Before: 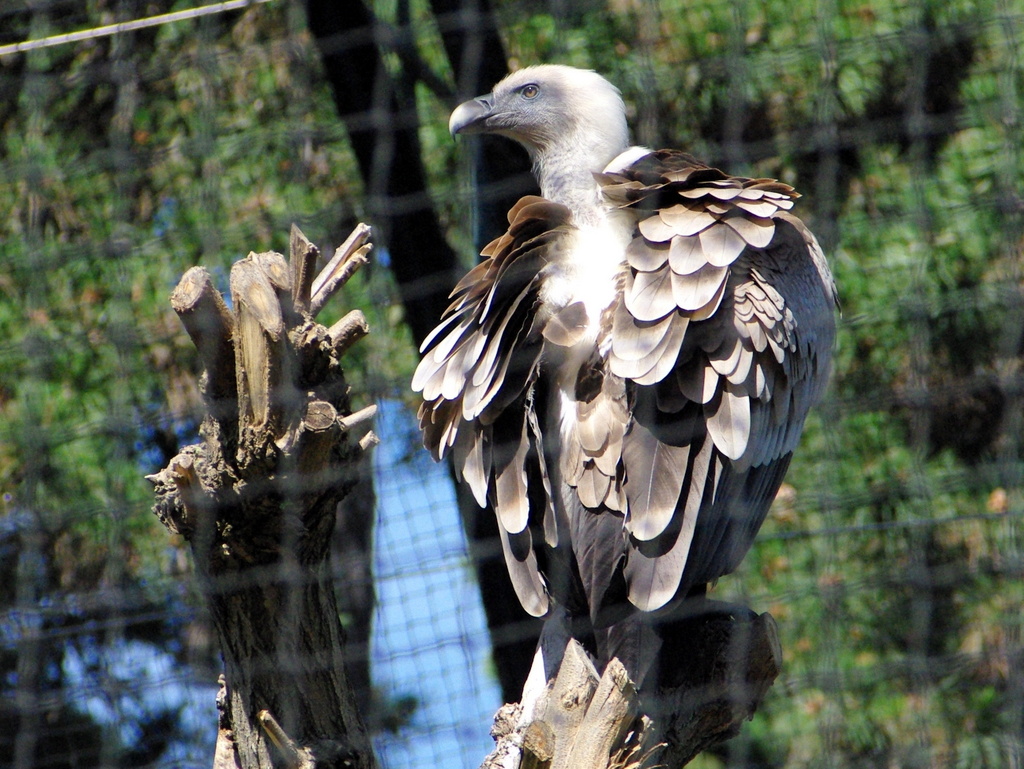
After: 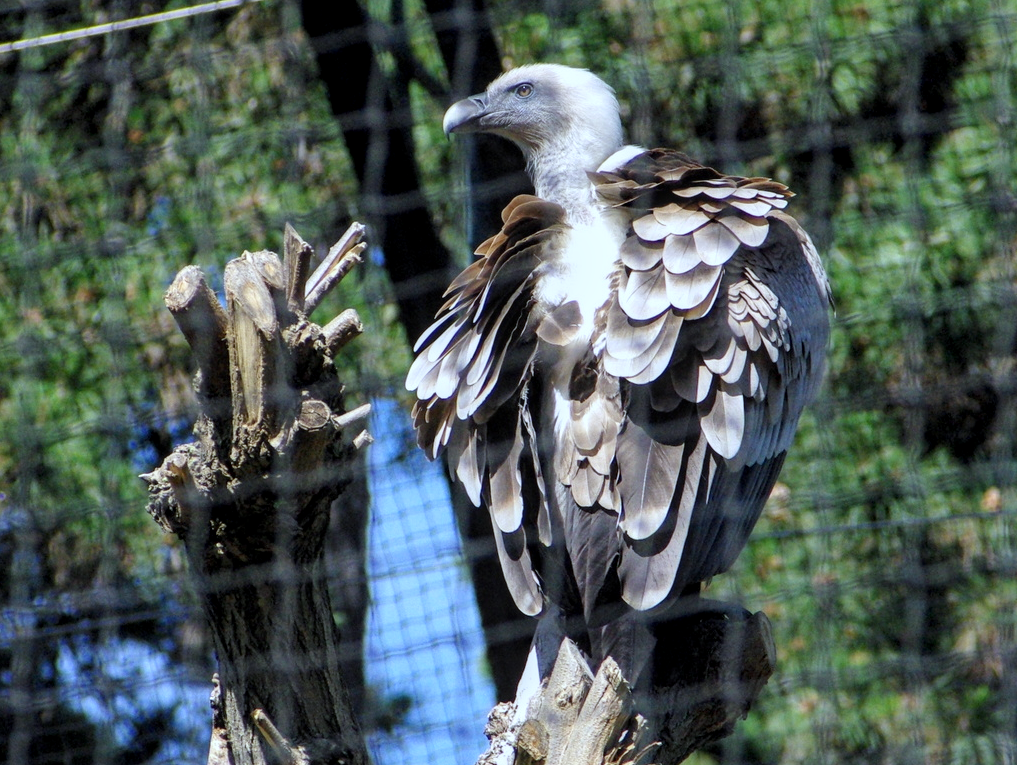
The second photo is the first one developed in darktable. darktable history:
white balance: red 0.924, blue 1.095
crop and rotate: left 0.614%, top 0.179%, bottom 0.309%
local contrast: on, module defaults
